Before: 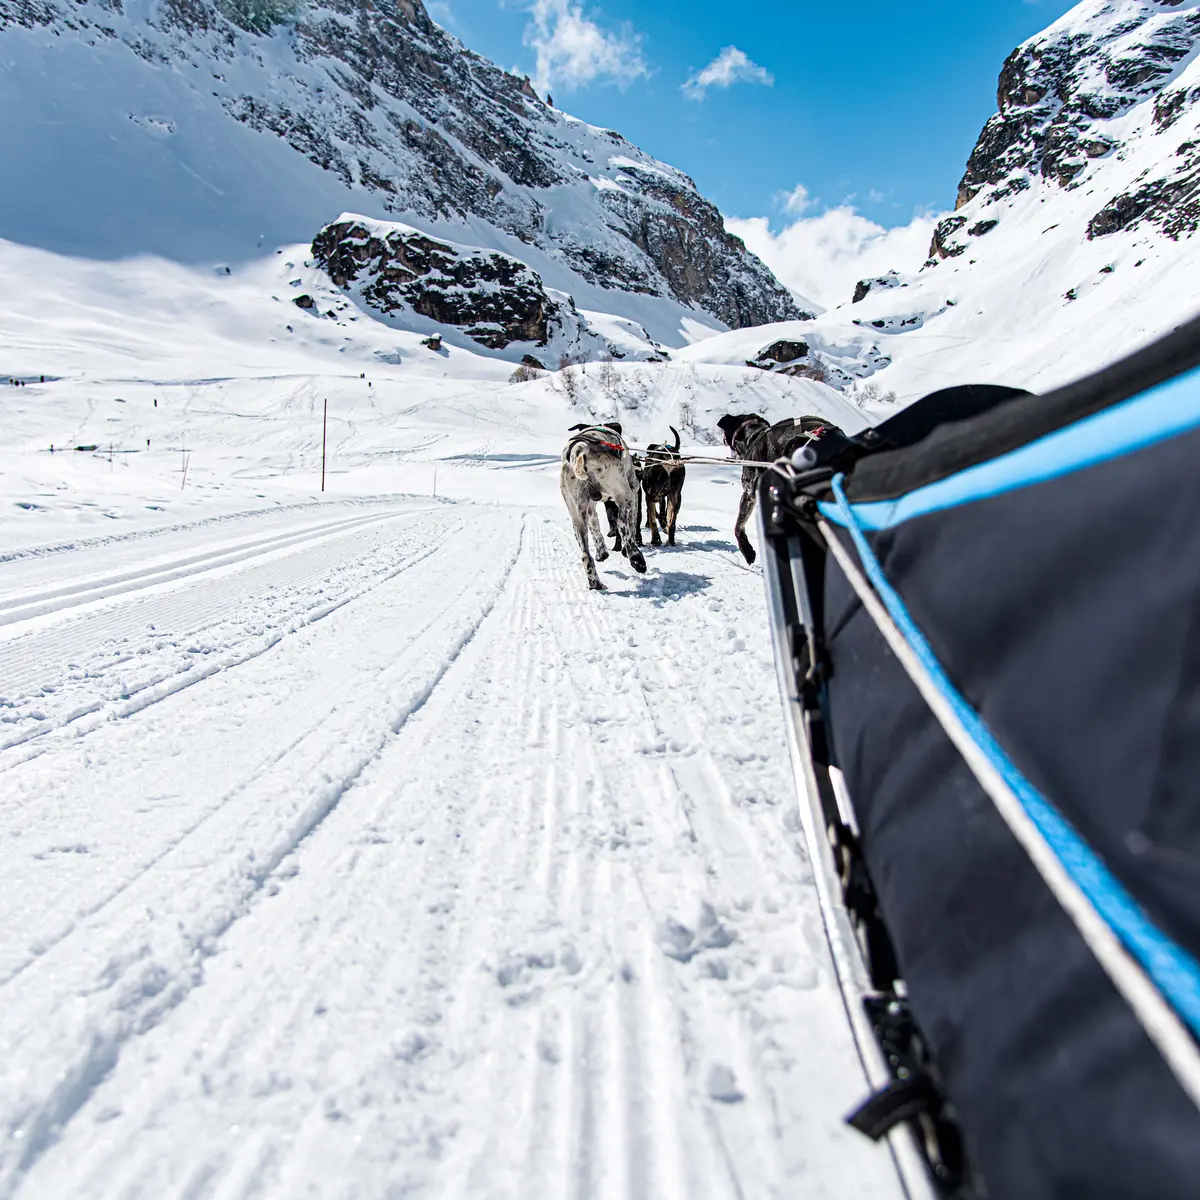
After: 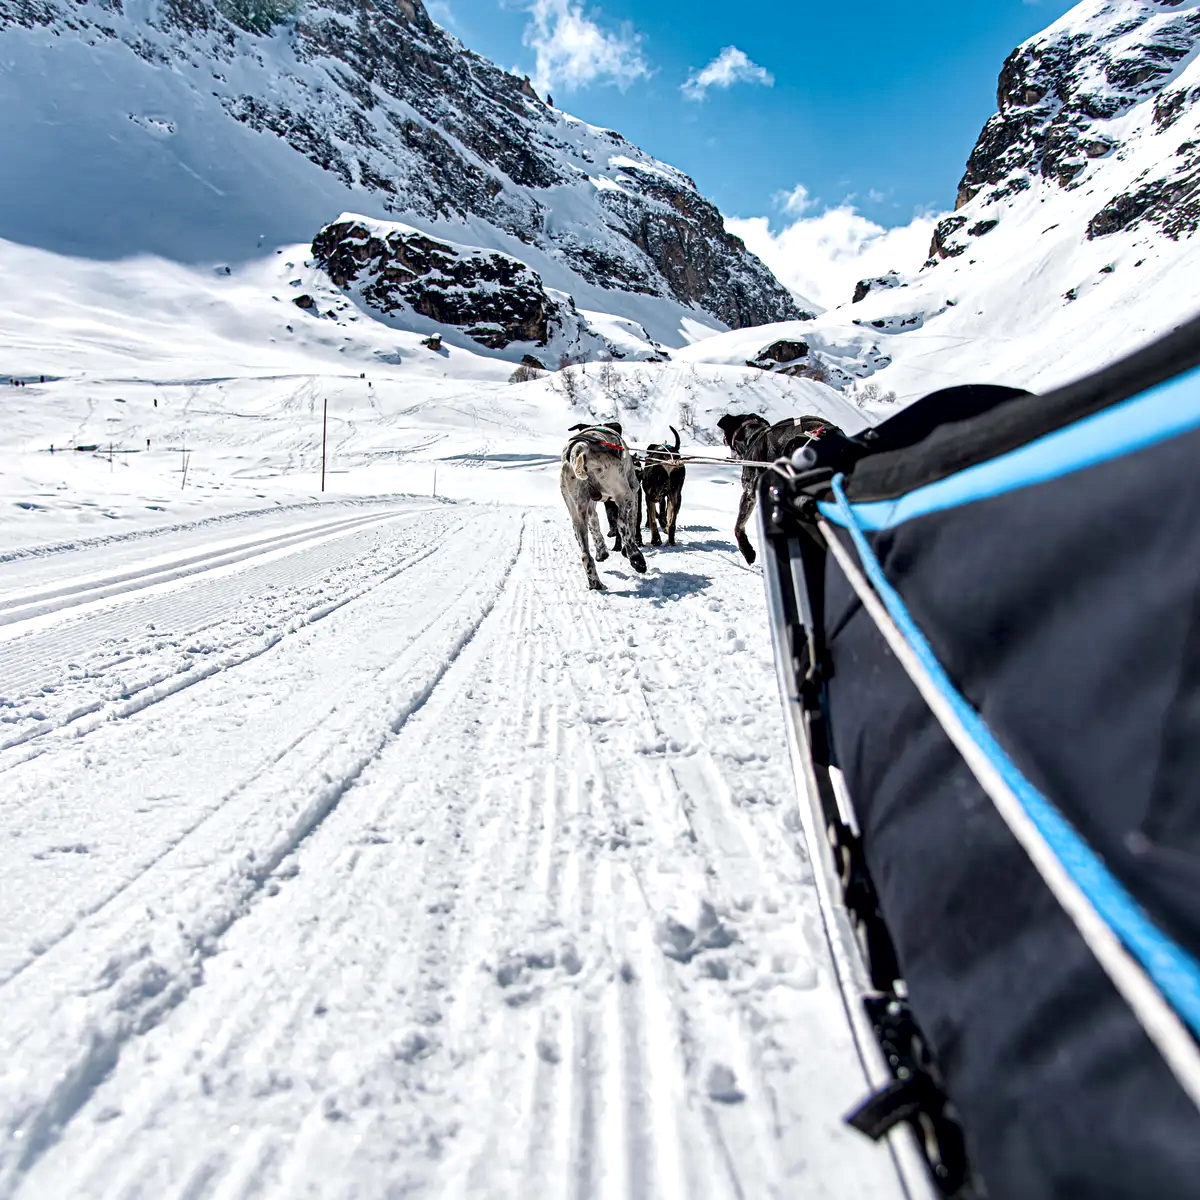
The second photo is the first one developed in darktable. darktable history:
local contrast: mode bilateral grid, contrast 71, coarseness 75, detail 180%, midtone range 0.2
